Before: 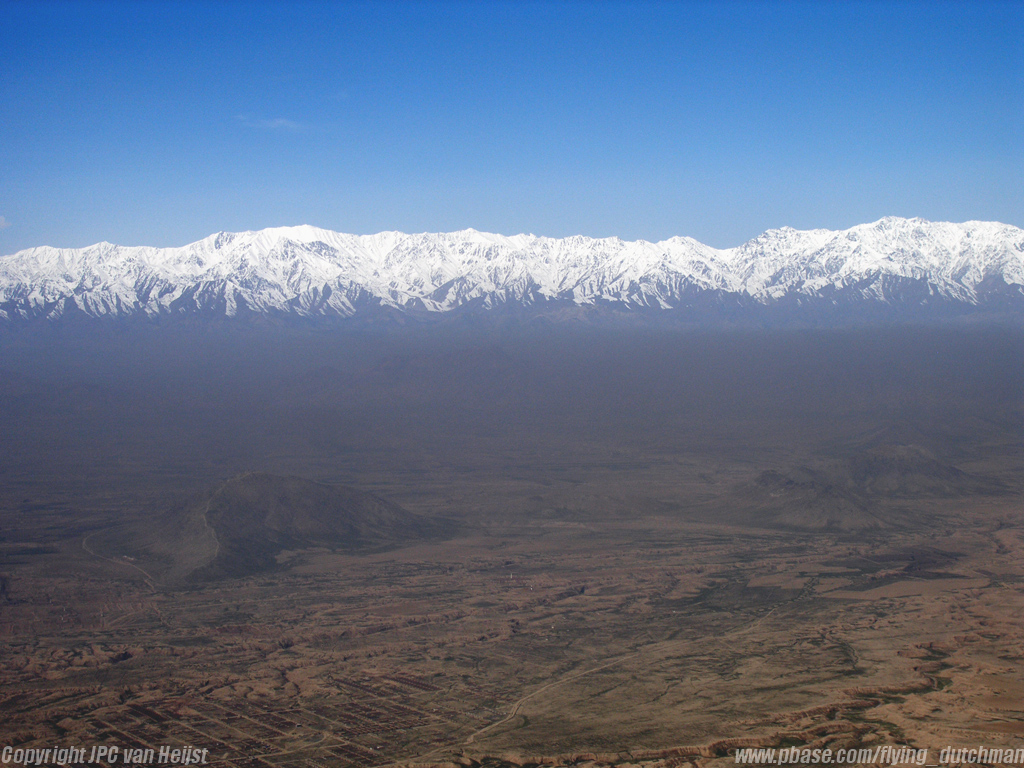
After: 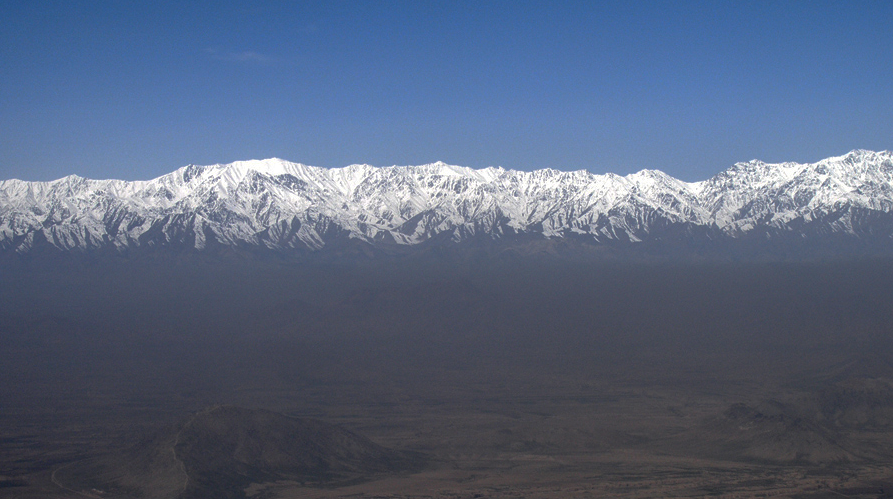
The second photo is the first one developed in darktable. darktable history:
crop: left 3.08%, top 8.852%, right 9.654%, bottom 26.102%
local contrast: on, module defaults
base curve: curves: ch0 [(0, 0) (0.826, 0.587) (1, 1)], preserve colors none
